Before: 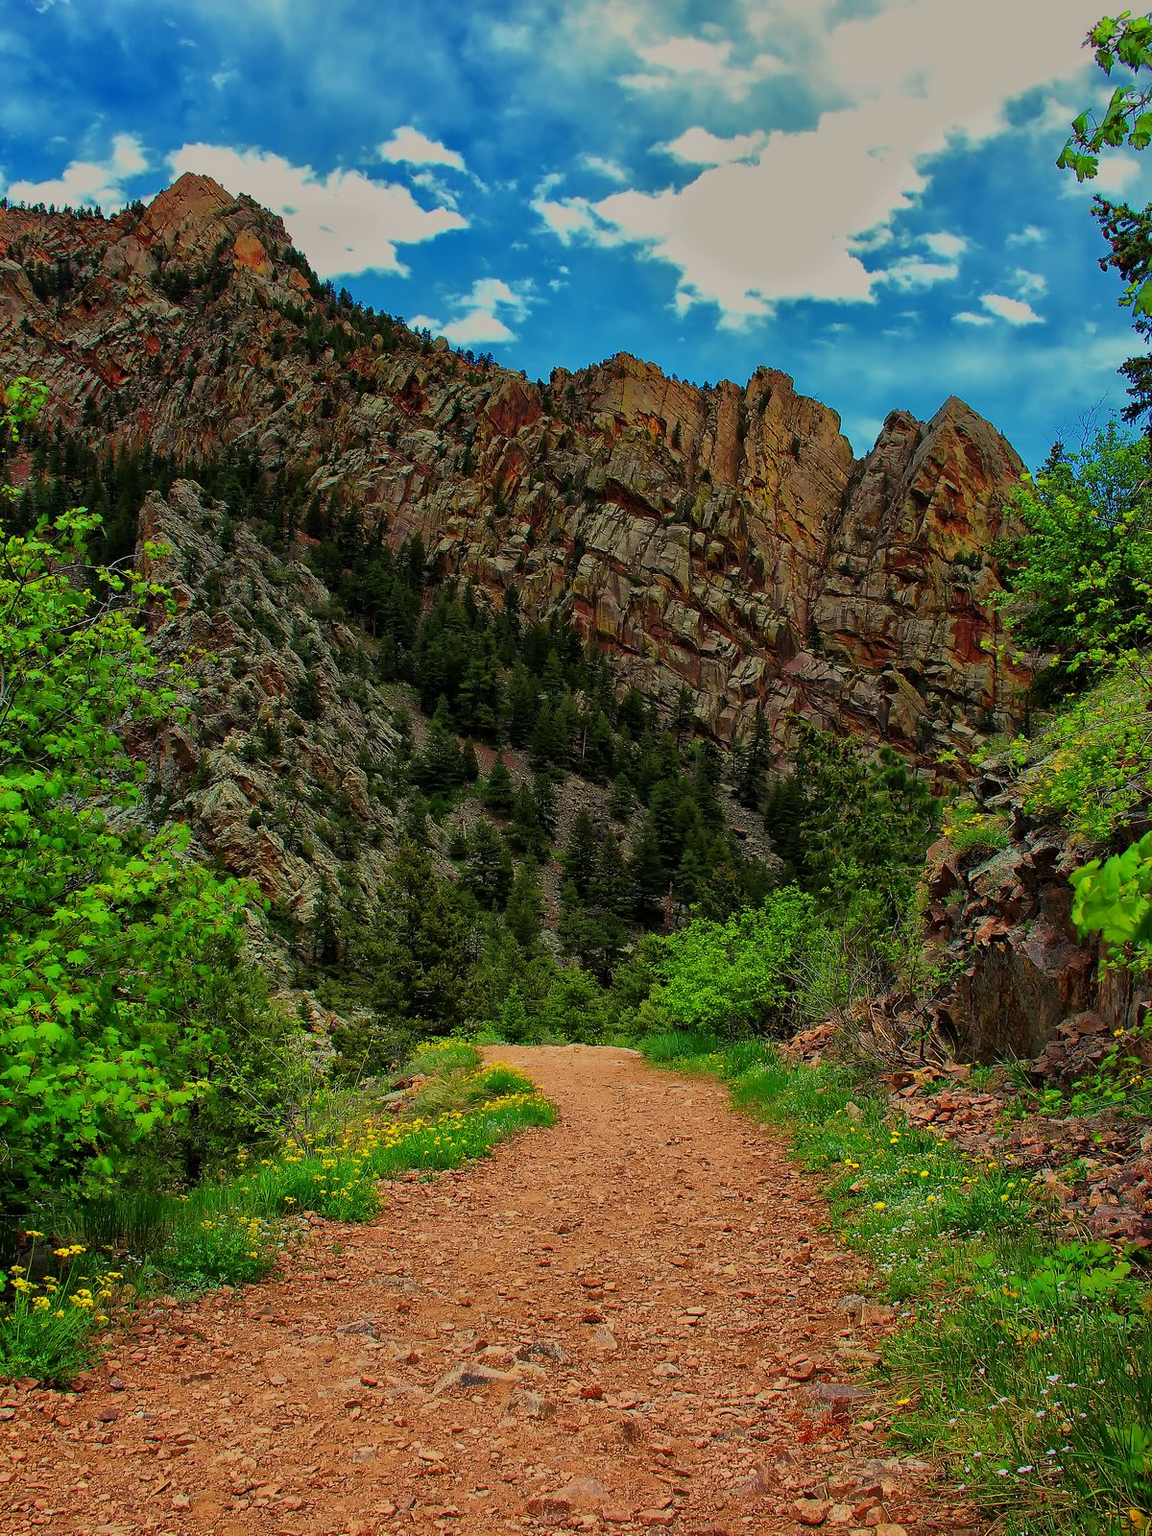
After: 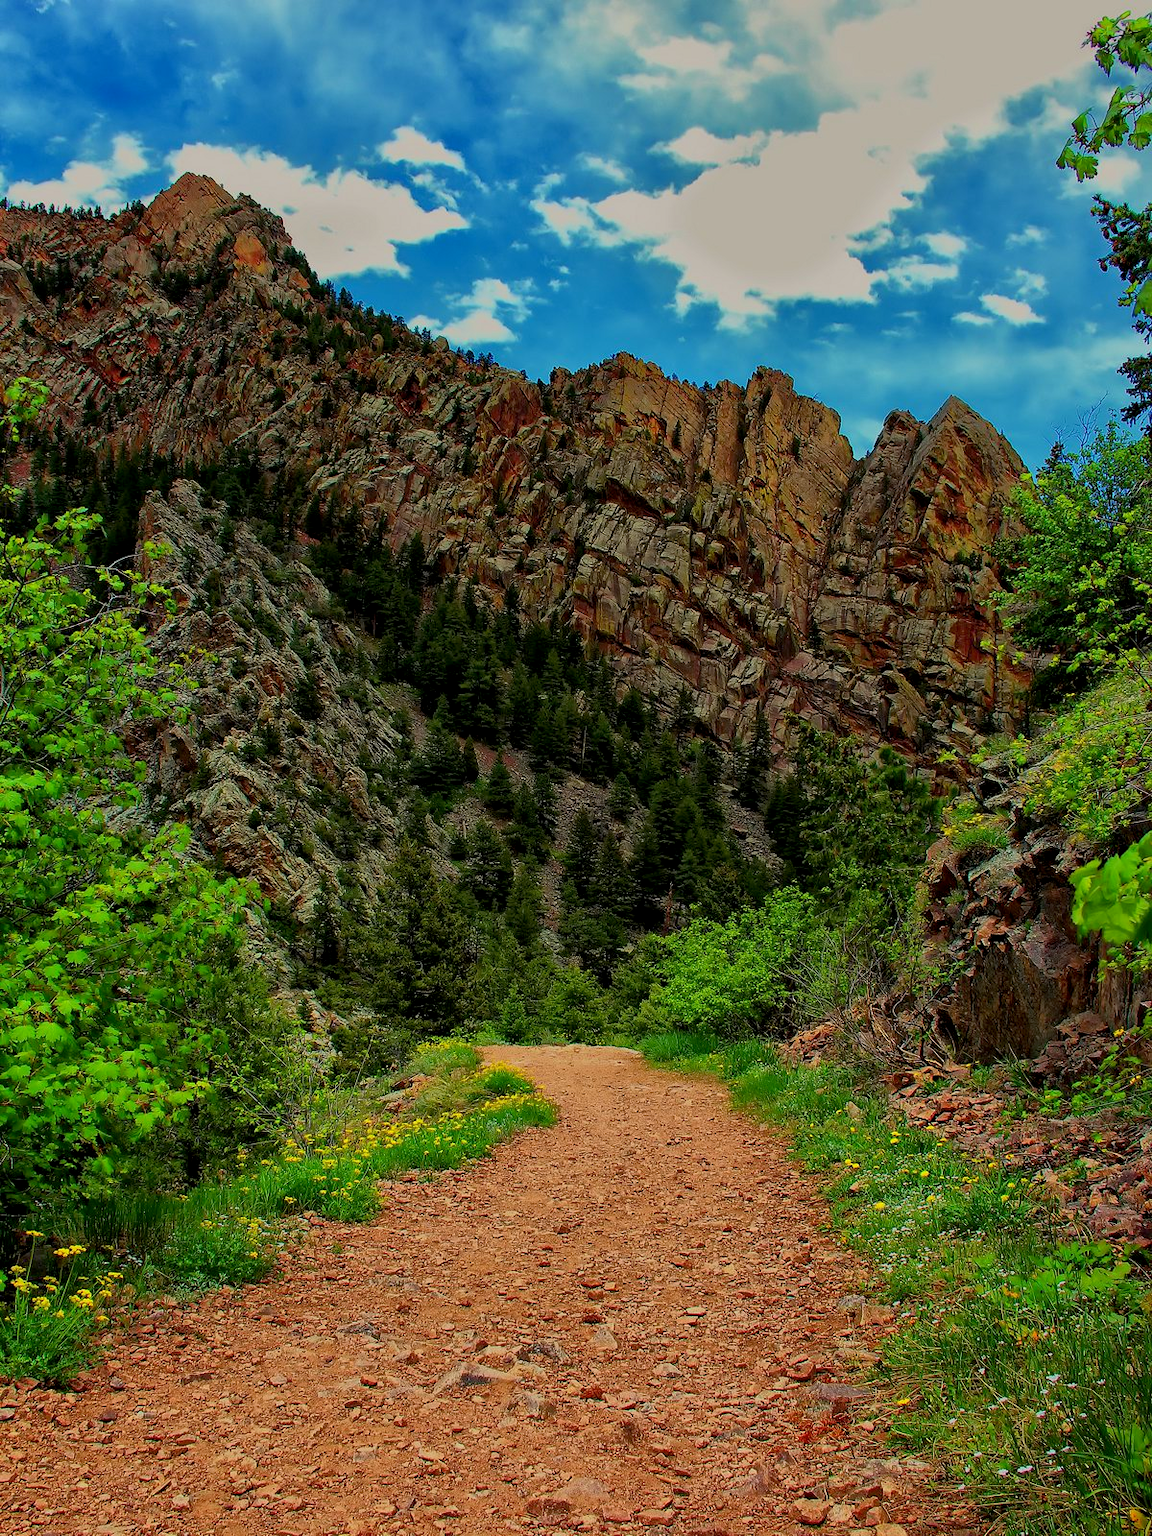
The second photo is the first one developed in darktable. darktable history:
exposure: black level correction 0.004, exposure 0.017 EV, compensate highlight preservation false
